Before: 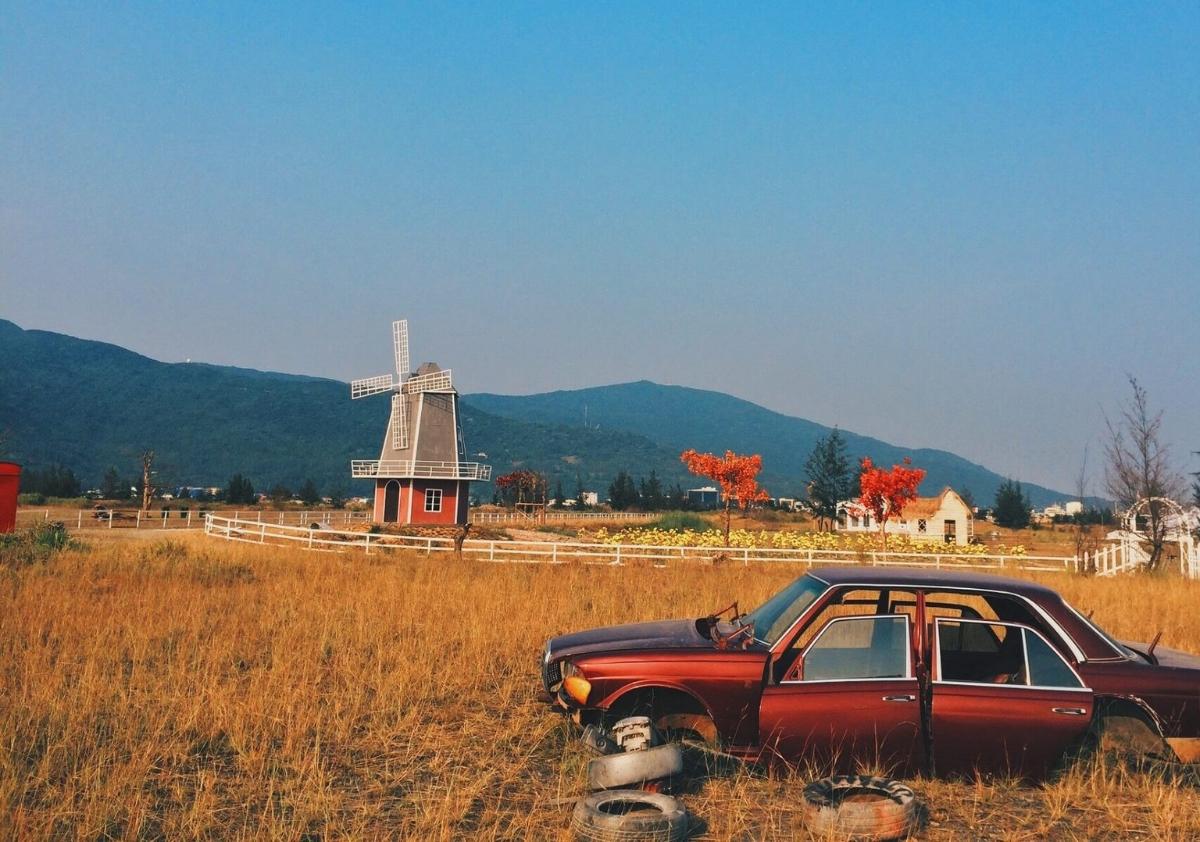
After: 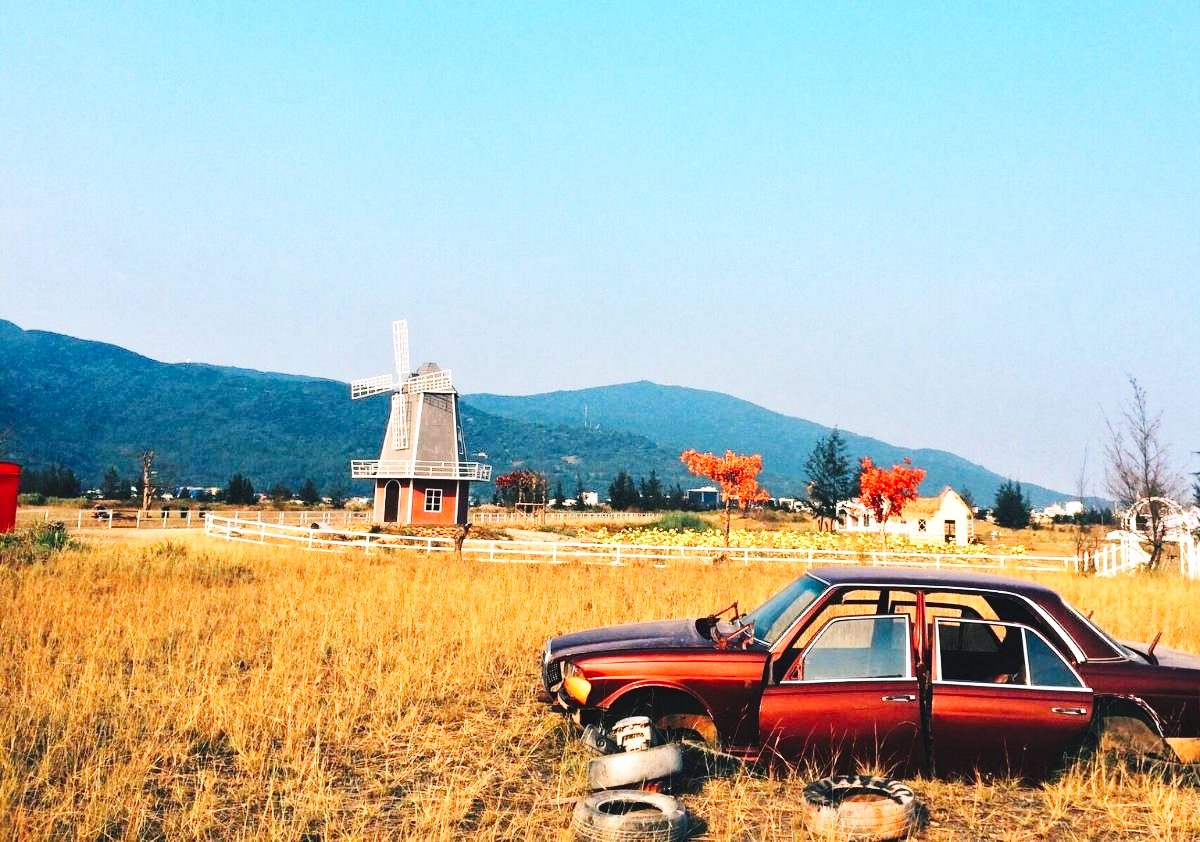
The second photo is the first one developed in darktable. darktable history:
base curve: curves: ch0 [(0, 0) (0.036, 0.025) (0.121, 0.166) (0.206, 0.329) (0.605, 0.79) (1, 1)], preserve colors none
tone equalizer: -8 EV -0.417 EV, -7 EV -0.389 EV, -6 EV -0.333 EV, -5 EV -0.222 EV, -3 EV 0.222 EV, -2 EV 0.333 EV, -1 EV 0.389 EV, +0 EV 0.417 EV, edges refinement/feathering 500, mask exposure compensation -1.57 EV, preserve details no
exposure: black level correction 0, exposure 0.5 EV, compensate exposure bias true, compensate highlight preservation false
white balance: red 0.983, blue 1.036
